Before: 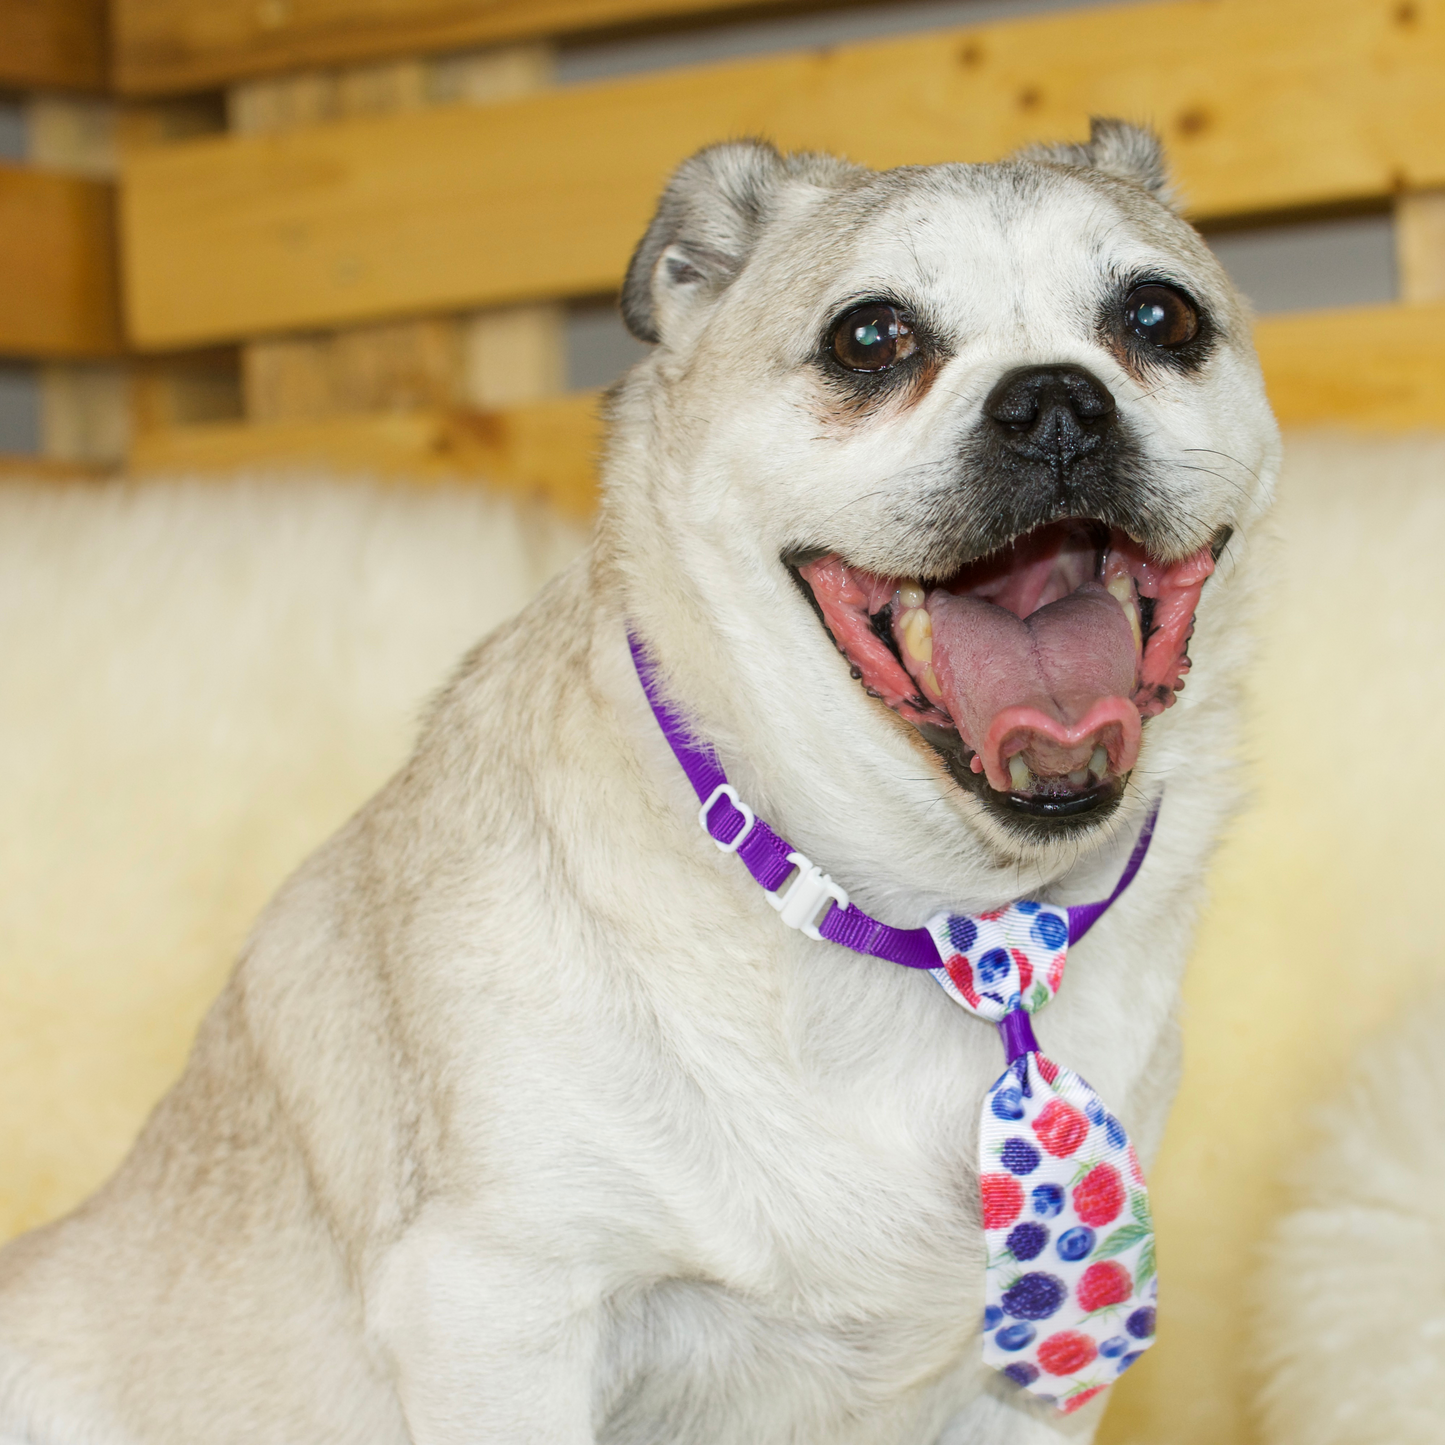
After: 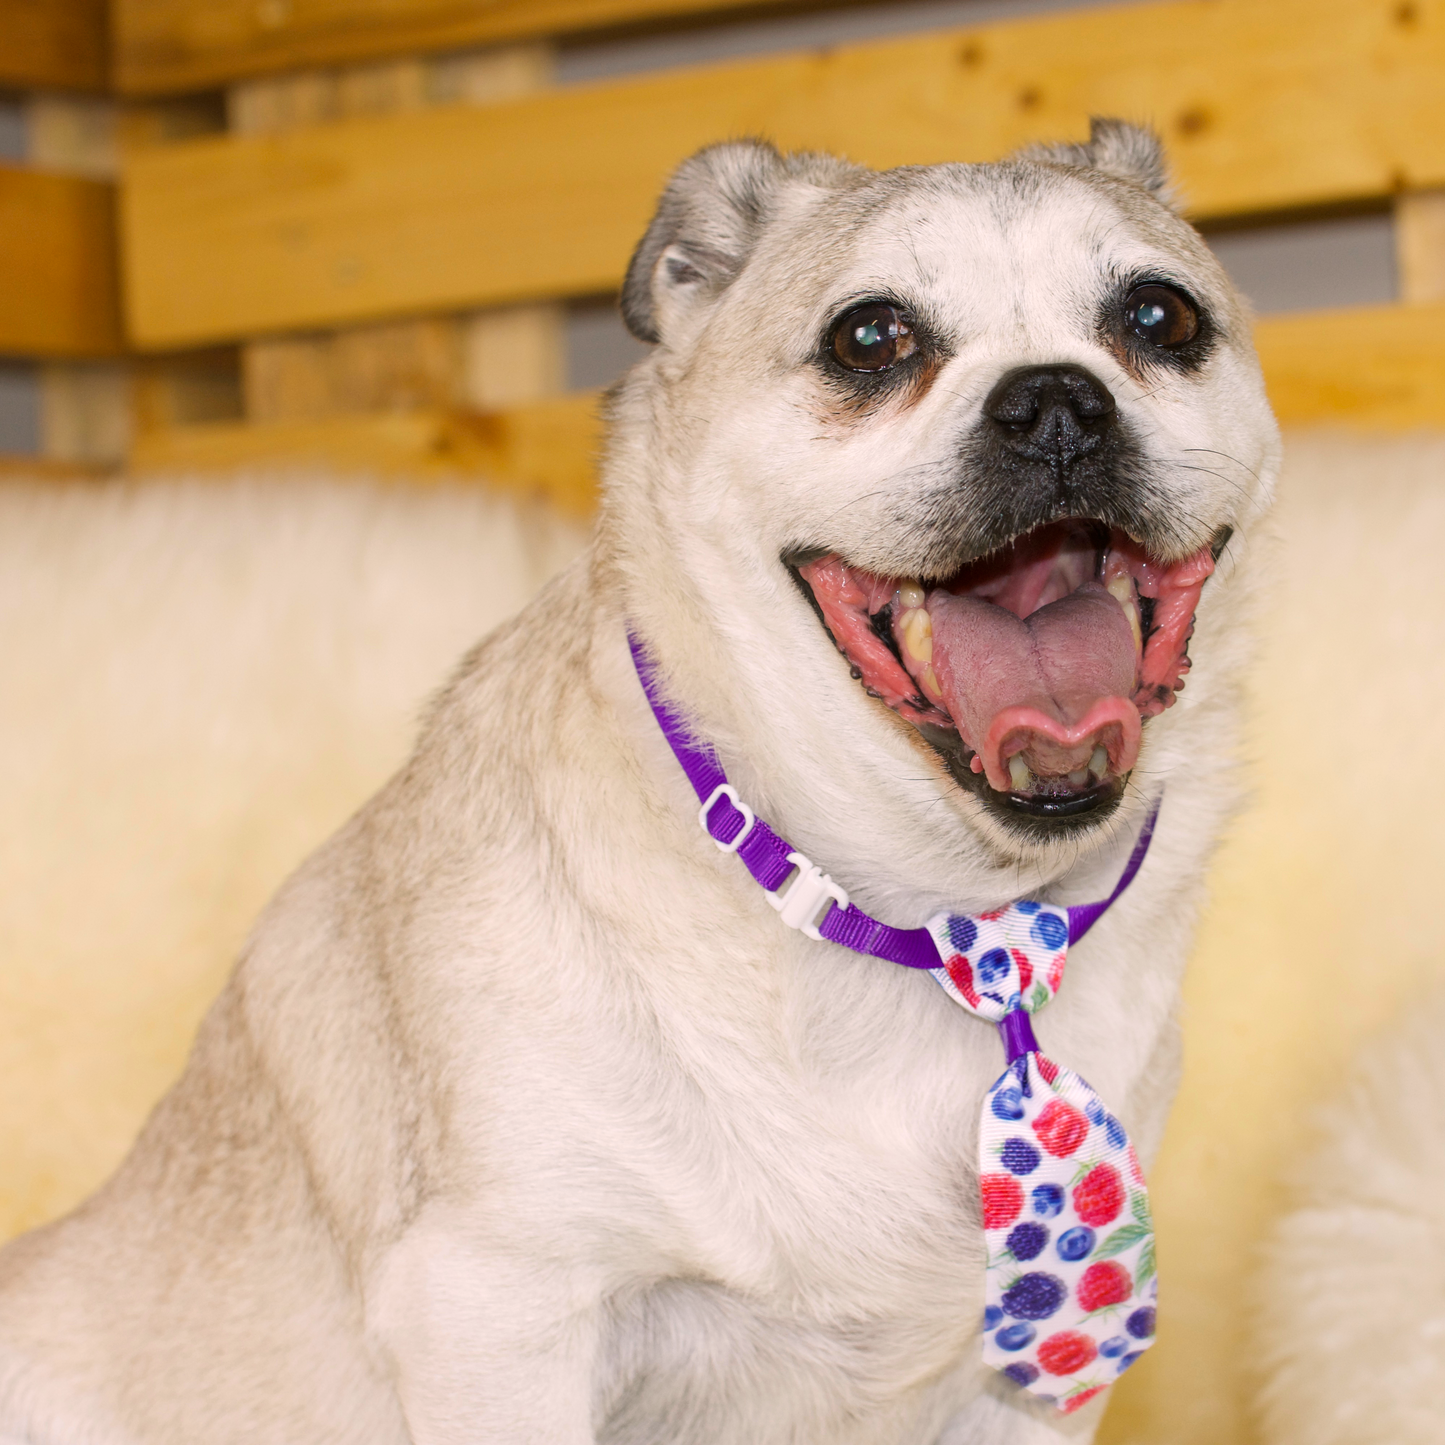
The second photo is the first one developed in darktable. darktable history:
color calibration: output R [1.063, -0.012, -0.003, 0], output B [-0.079, 0.047, 1, 0], gray › normalize channels true, illuminant same as pipeline (D50), adaptation XYZ, x 0.346, y 0.358, temperature 5007.54 K, gamut compression 0
